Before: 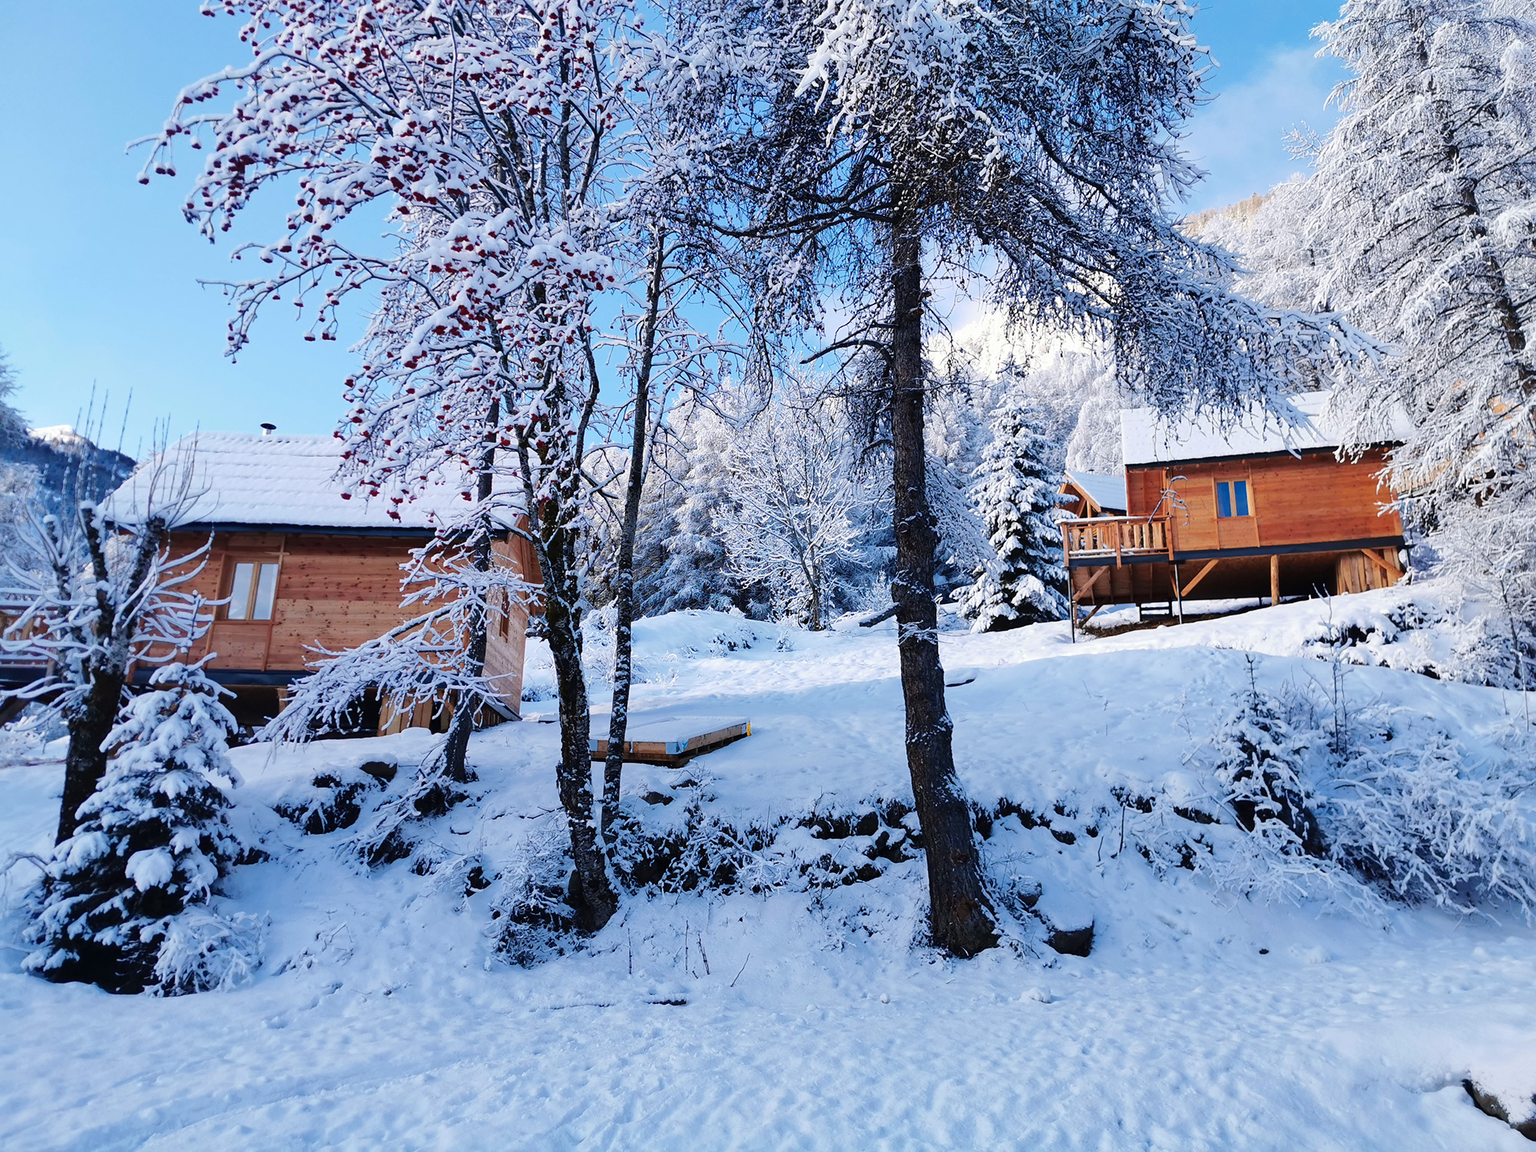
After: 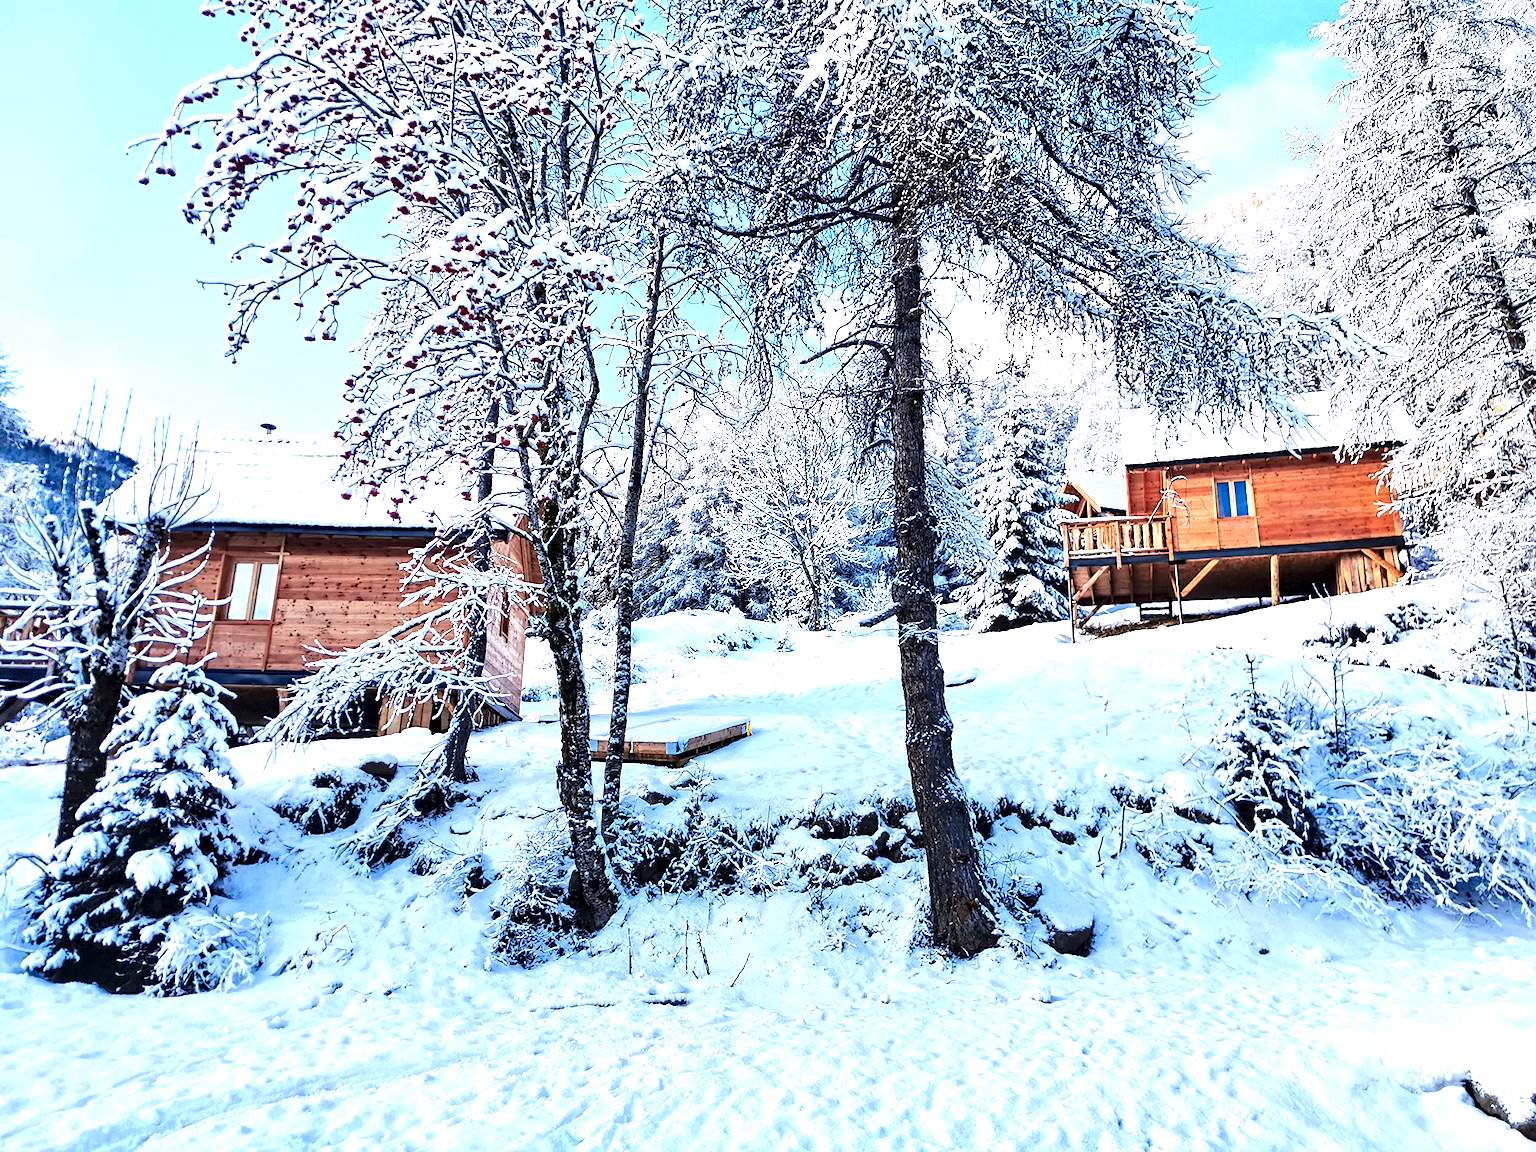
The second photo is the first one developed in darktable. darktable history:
exposure: black level correction 0, exposure 1.1 EV, compensate exposure bias true, compensate highlight preservation false
contrast equalizer: octaves 7, y [[0.5, 0.542, 0.583, 0.625, 0.667, 0.708], [0.5 ×6], [0.5 ×6], [0 ×6], [0 ×6]]
